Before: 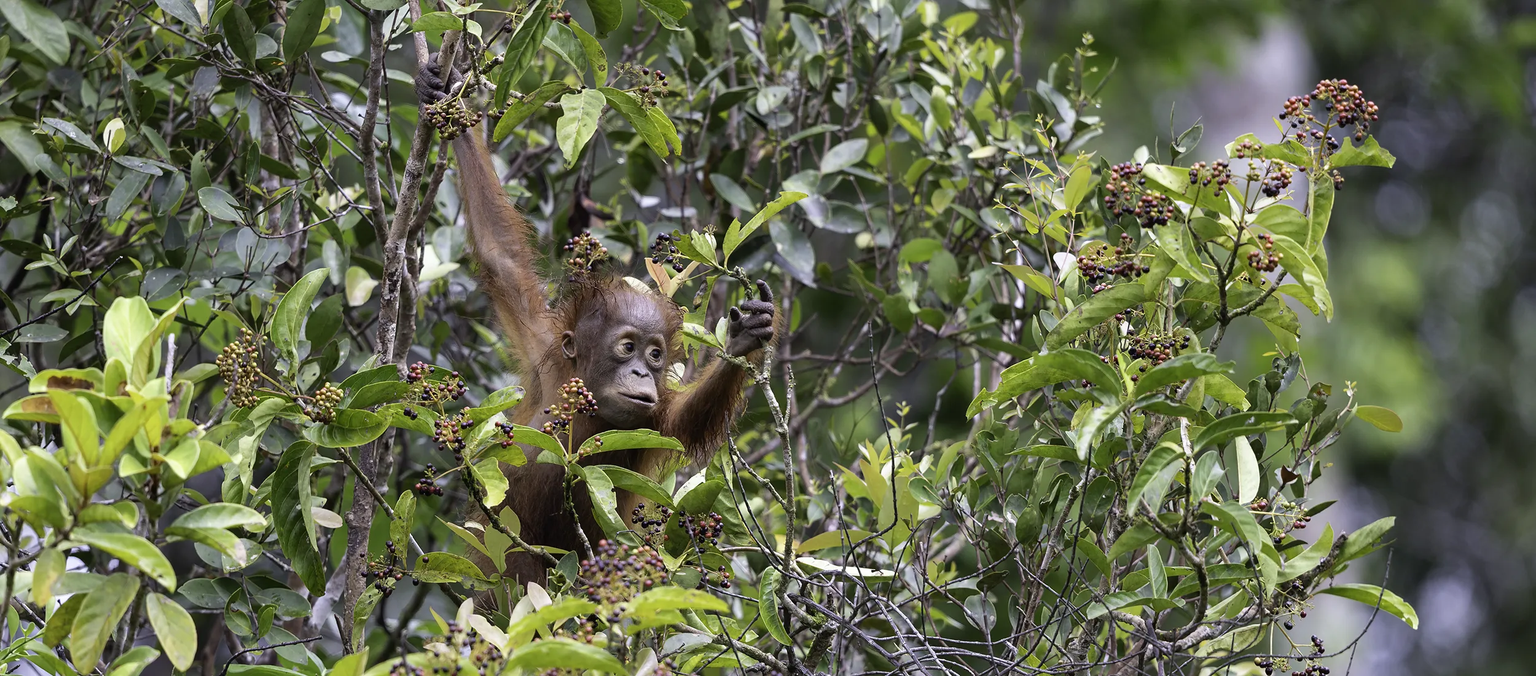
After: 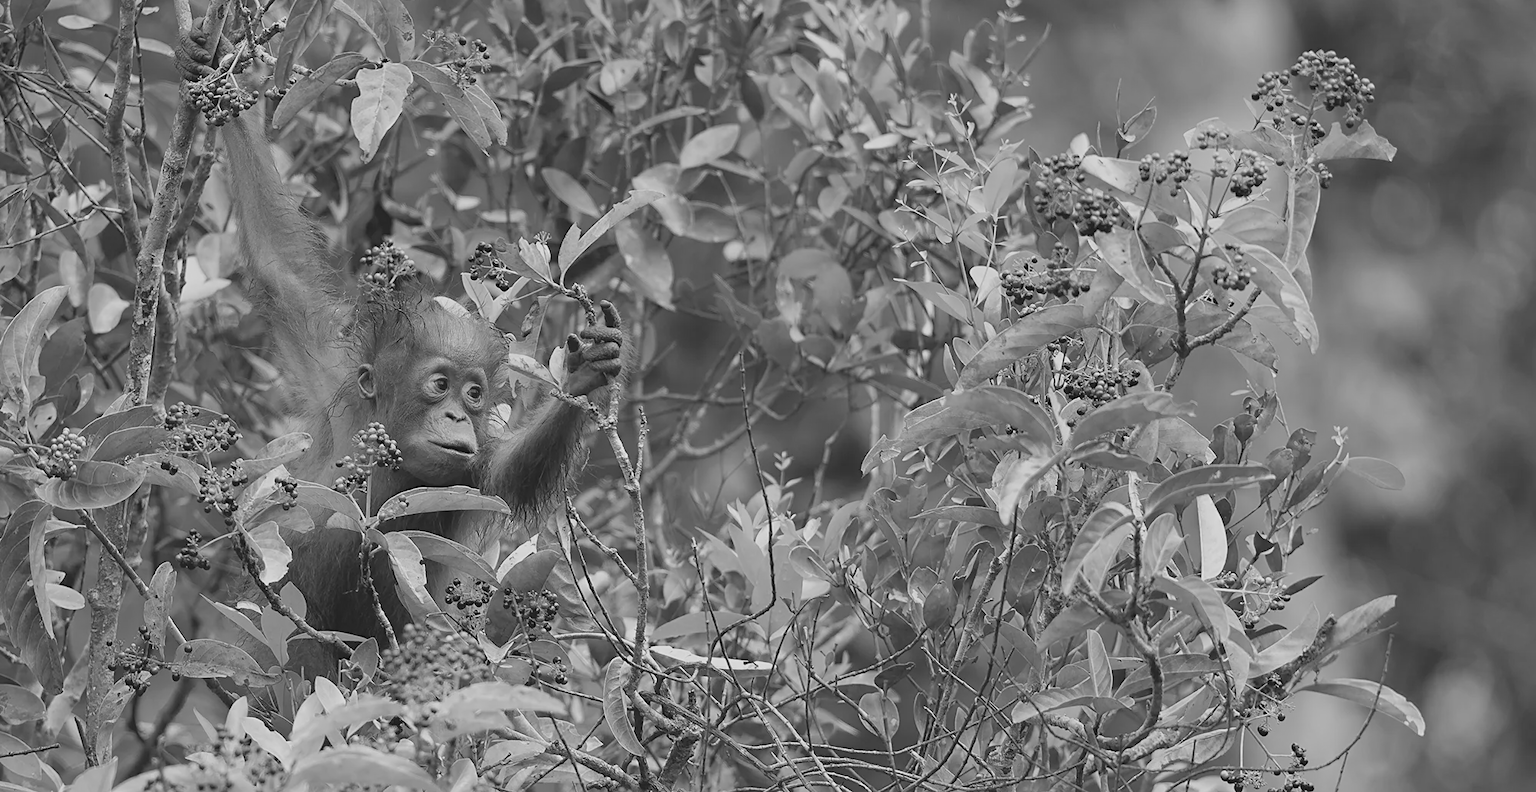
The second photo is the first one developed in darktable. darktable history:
local contrast: detail 69%
crop and rotate: left 17.959%, top 5.771%, right 1.742%
sharpen: amount 0.2
monochrome: a -35.87, b 49.73, size 1.7
